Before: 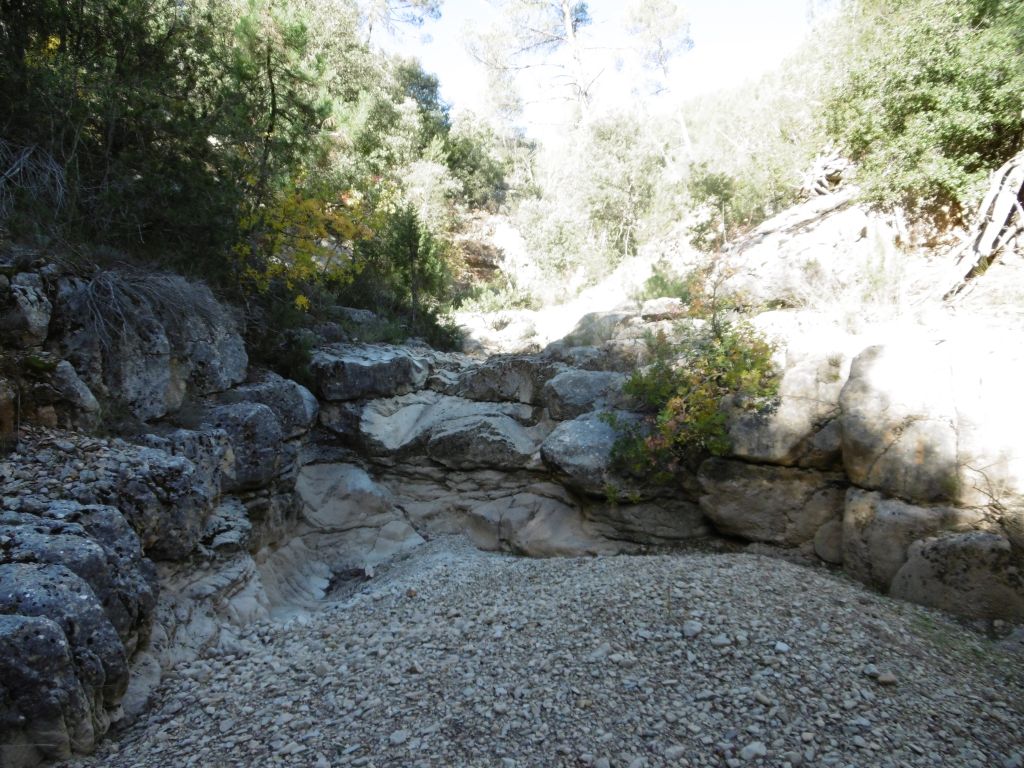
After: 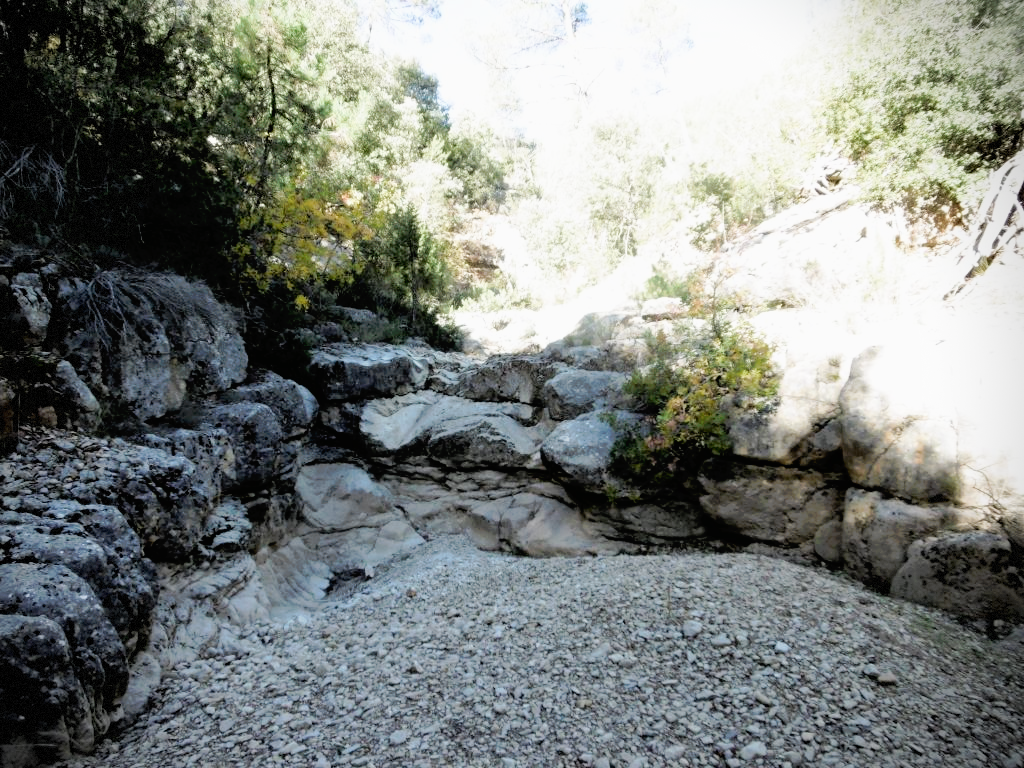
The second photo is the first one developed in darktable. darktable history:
filmic rgb: black relative exposure -4.93 EV, white relative exposure 2.84 EV, hardness 3.72
vignetting: dithering 8-bit output, unbound false
tone curve: curves: ch0 [(0, 0) (0.003, 0.013) (0.011, 0.017) (0.025, 0.035) (0.044, 0.093) (0.069, 0.146) (0.1, 0.179) (0.136, 0.243) (0.177, 0.294) (0.224, 0.332) (0.277, 0.412) (0.335, 0.454) (0.399, 0.531) (0.468, 0.611) (0.543, 0.669) (0.623, 0.738) (0.709, 0.823) (0.801, 0.881) (0.898, 0.951) (1, 1)], preserve colors none
color balance rgb: shadows fall-off 101%, linear chroma grading › mid-tones 7.63%, perceptual saturation grading › mid-tones 11.68%, mask middle-gray fulcrum 22.45%, global vibrance 10.11%, saturation formula JzAzBz (2021)
